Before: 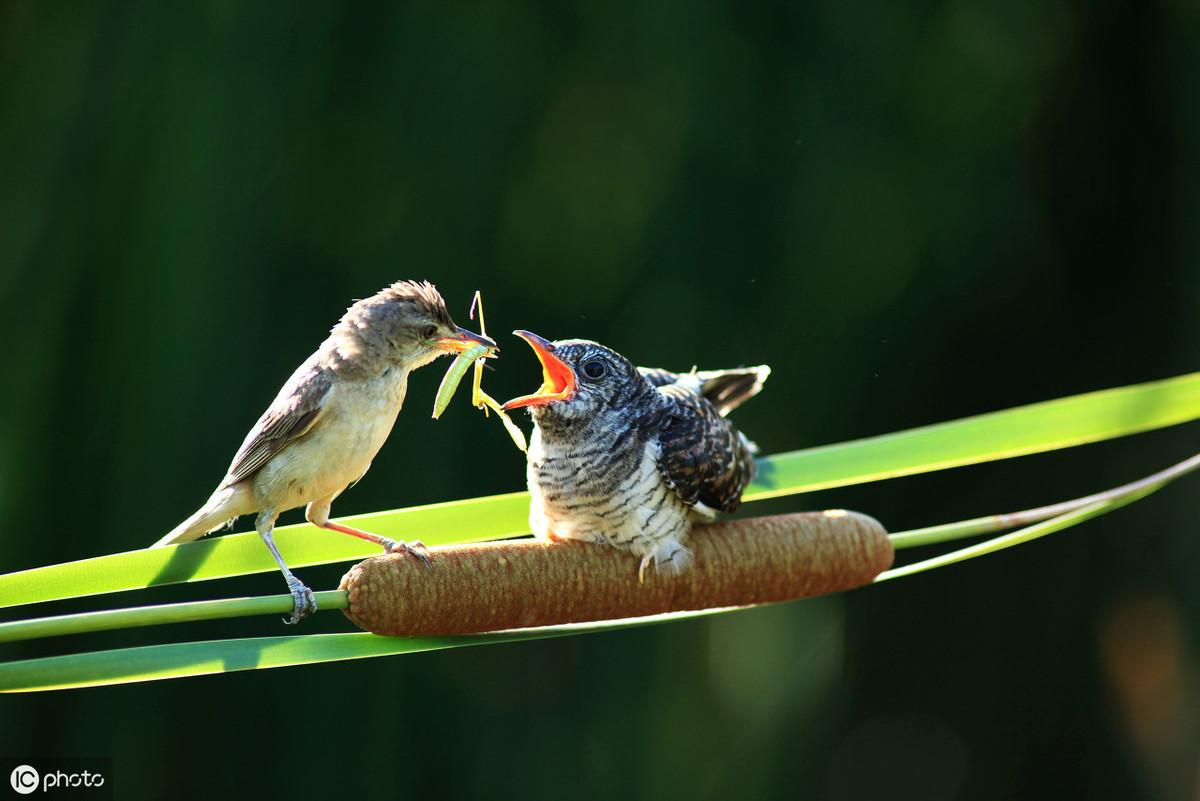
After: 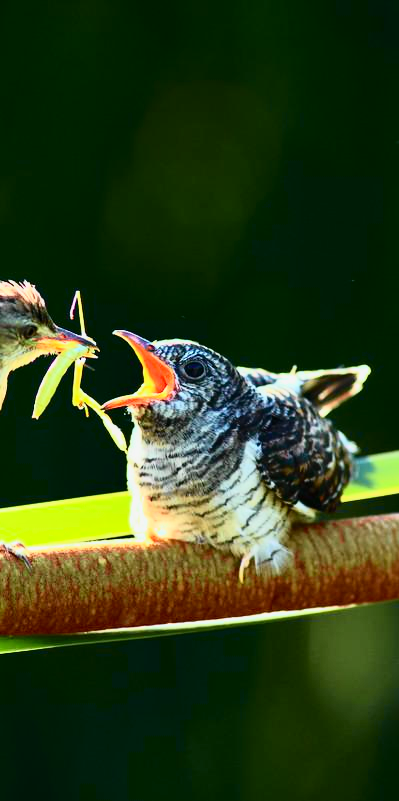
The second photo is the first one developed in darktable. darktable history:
crop: left 33.36%, right 33.36%
tone curve: curves: ch0 [(0, 0) (0.046, 0.031) (0.163, 0.114) (0.391, 0.432) (0.488, 0.561) (0.695, 0.839) (0.785, 0.904) (1, 0.965)]; ch1 [(0, 0) (0.248, 0.252) (0.427, 0.412) (0.482, 0.462) (0.499, 0.497) (0.518, 0.52) (0.535, 0.577) (0.585, 0.623) (0.679, 0.743) (0.788, 0.809) (1, 1)]; ch2 [(0, 0) (0.313, 0.262) (0.427, 0.417) (0.473, 0.47) (0.503, 0.503) (0.523, 0.515) (0.557, 0.596) (0.598, 0.646) (0.708, 0.771) (1, 1)], color space Lab, independent channels, preserve colors none
white balance: emerald 1
